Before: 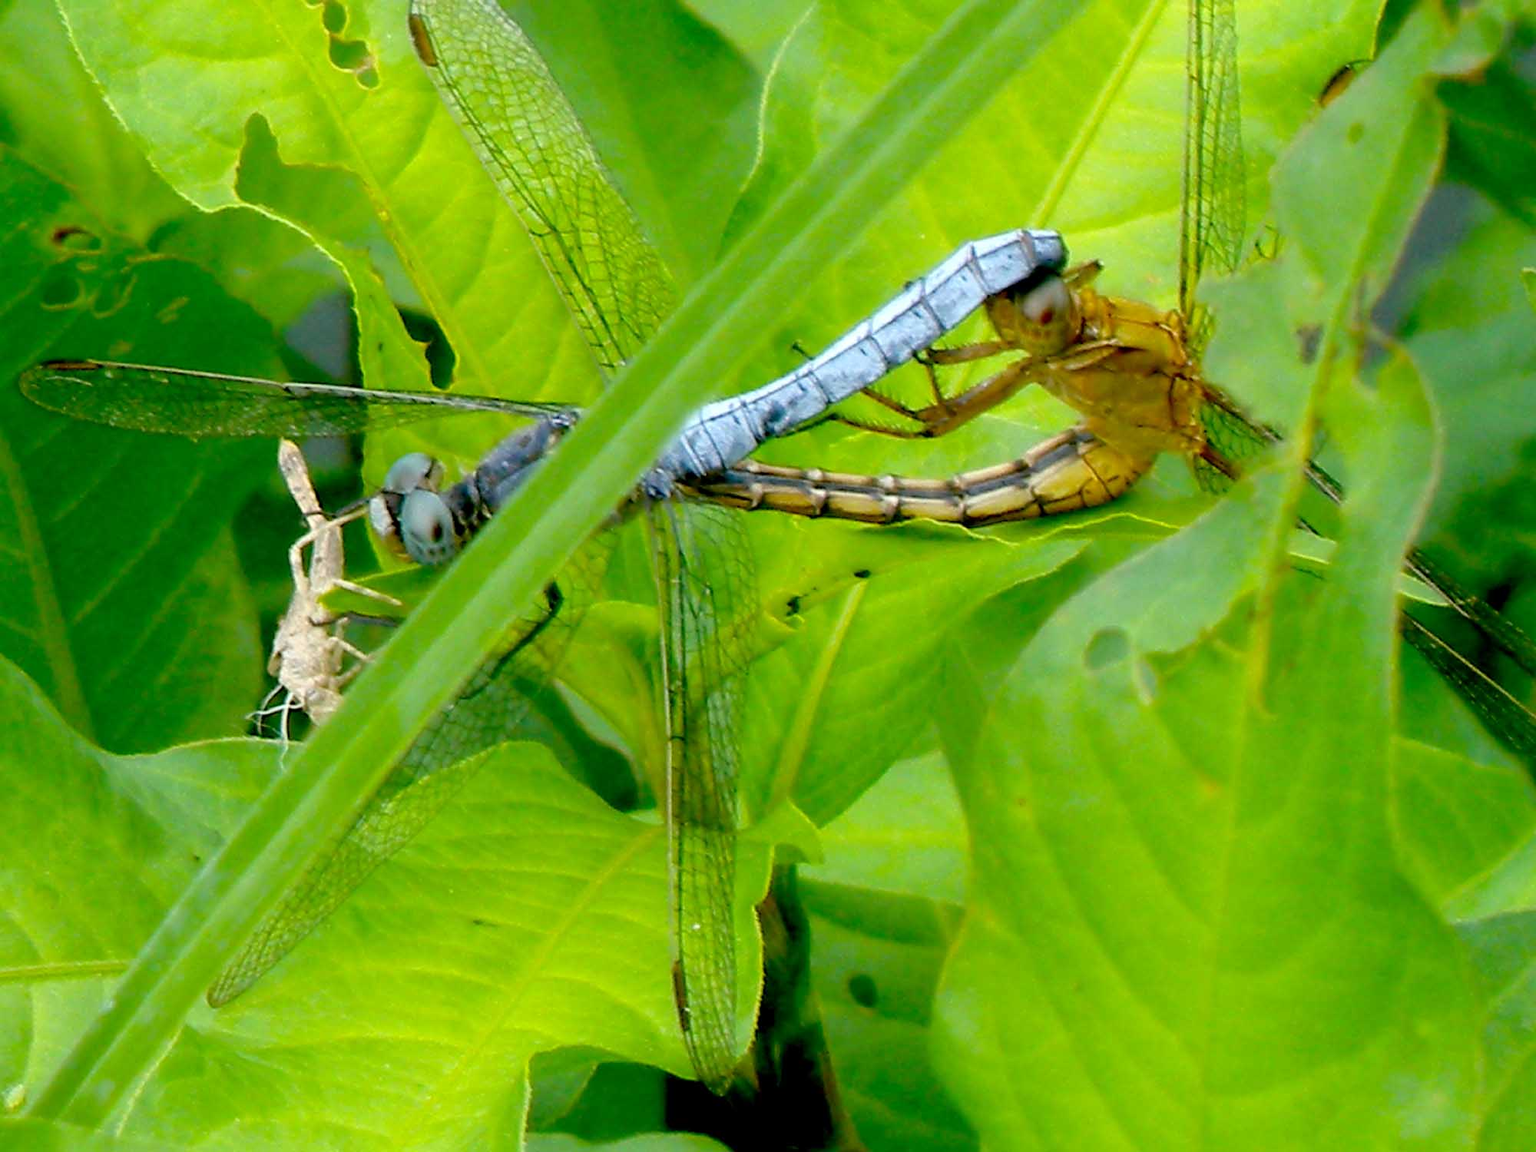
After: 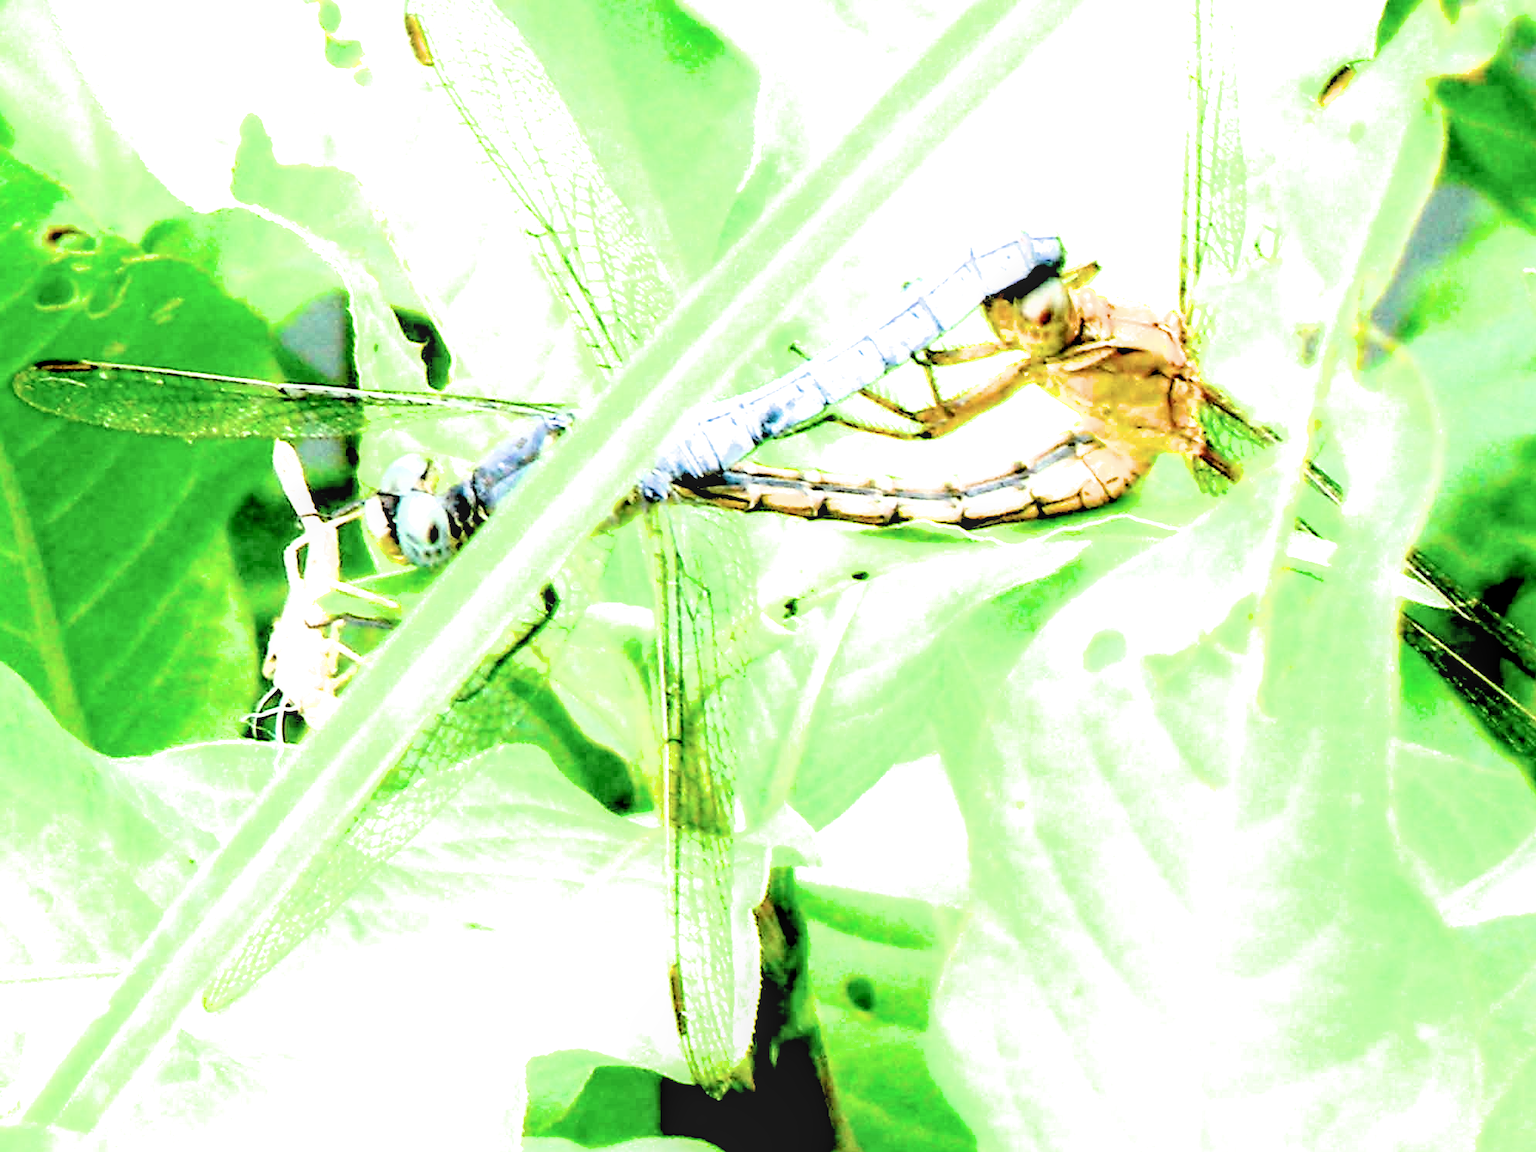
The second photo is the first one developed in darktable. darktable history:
filmic rgb: middle gray luminance 13.33%, black relative exposure -1.94 EV, white relative exposure 3.12 EV, target black luminance 0%, hardness 1.82, latitude 59.08%, contrast 1.715, highlights saturation mix 5.74%, shadows ↔ highlights balance -37.38%
local contrast: on, module defaults
tone equalizer: -8 EV -1.07 EV, -7 EV -0.974 EV, -6 EV -0.847 EV, -5 EV -0.539 EV, -3 EV 0.551 EV, -2 EV 0.837 EV, -1 EV 1.01 EV, +0 EV 1.06 EV
crop and rotate: left 0.448%, top 0.126%, bottom 0.272%
exposure: black level correction 0, exposure 1 EV, compensate highlight preservation false
contrast brightness saturation: saturation -0.052
